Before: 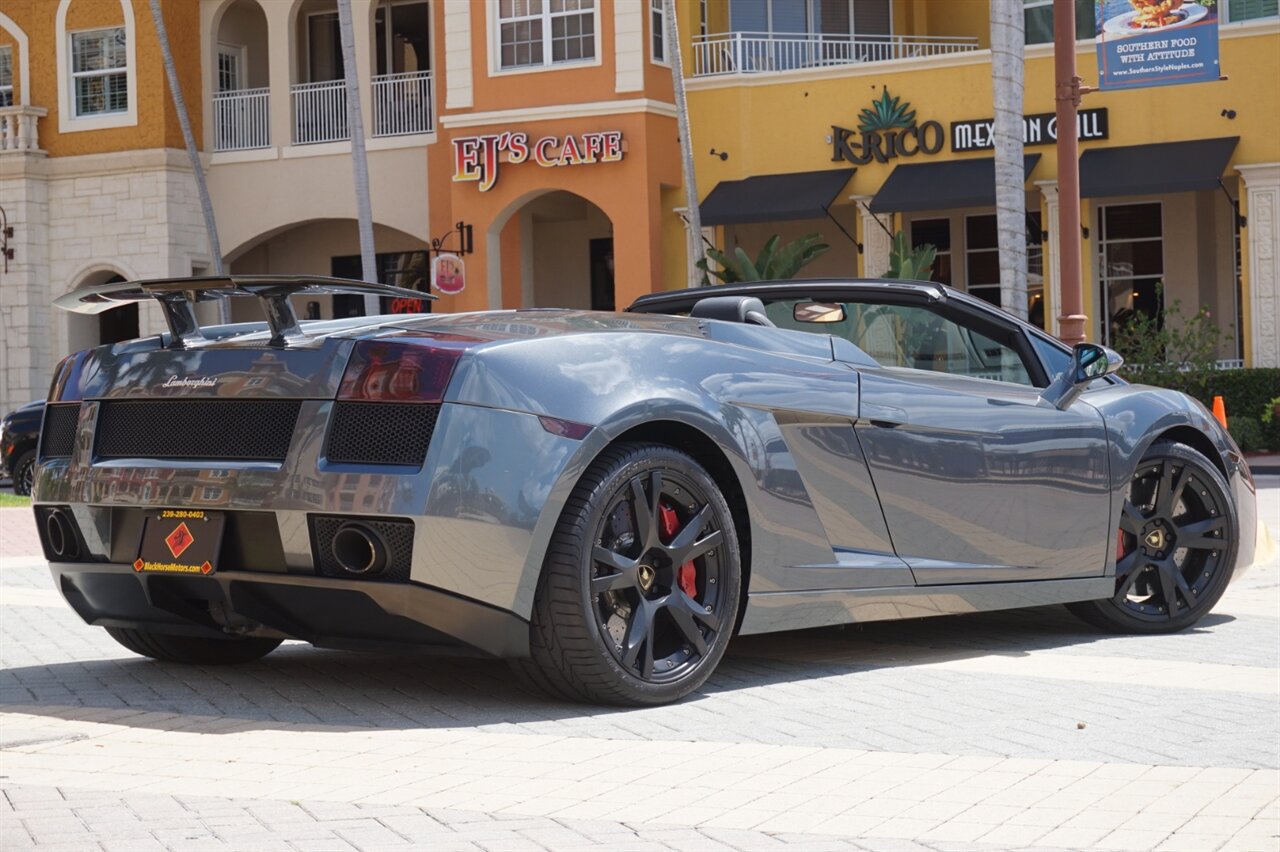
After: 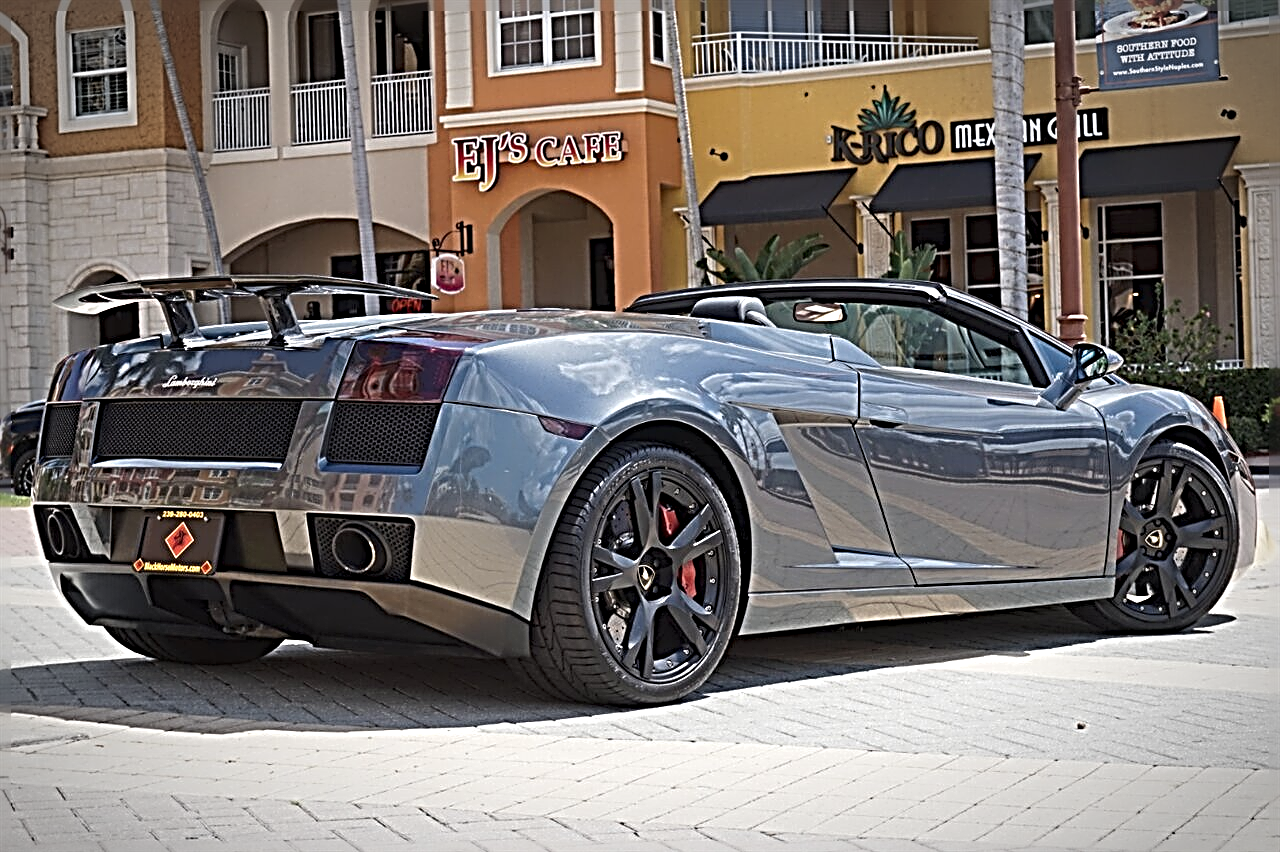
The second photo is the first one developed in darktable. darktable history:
vignetting: automatic ratio true
sharpen: radius 4.003, amount 1.997
